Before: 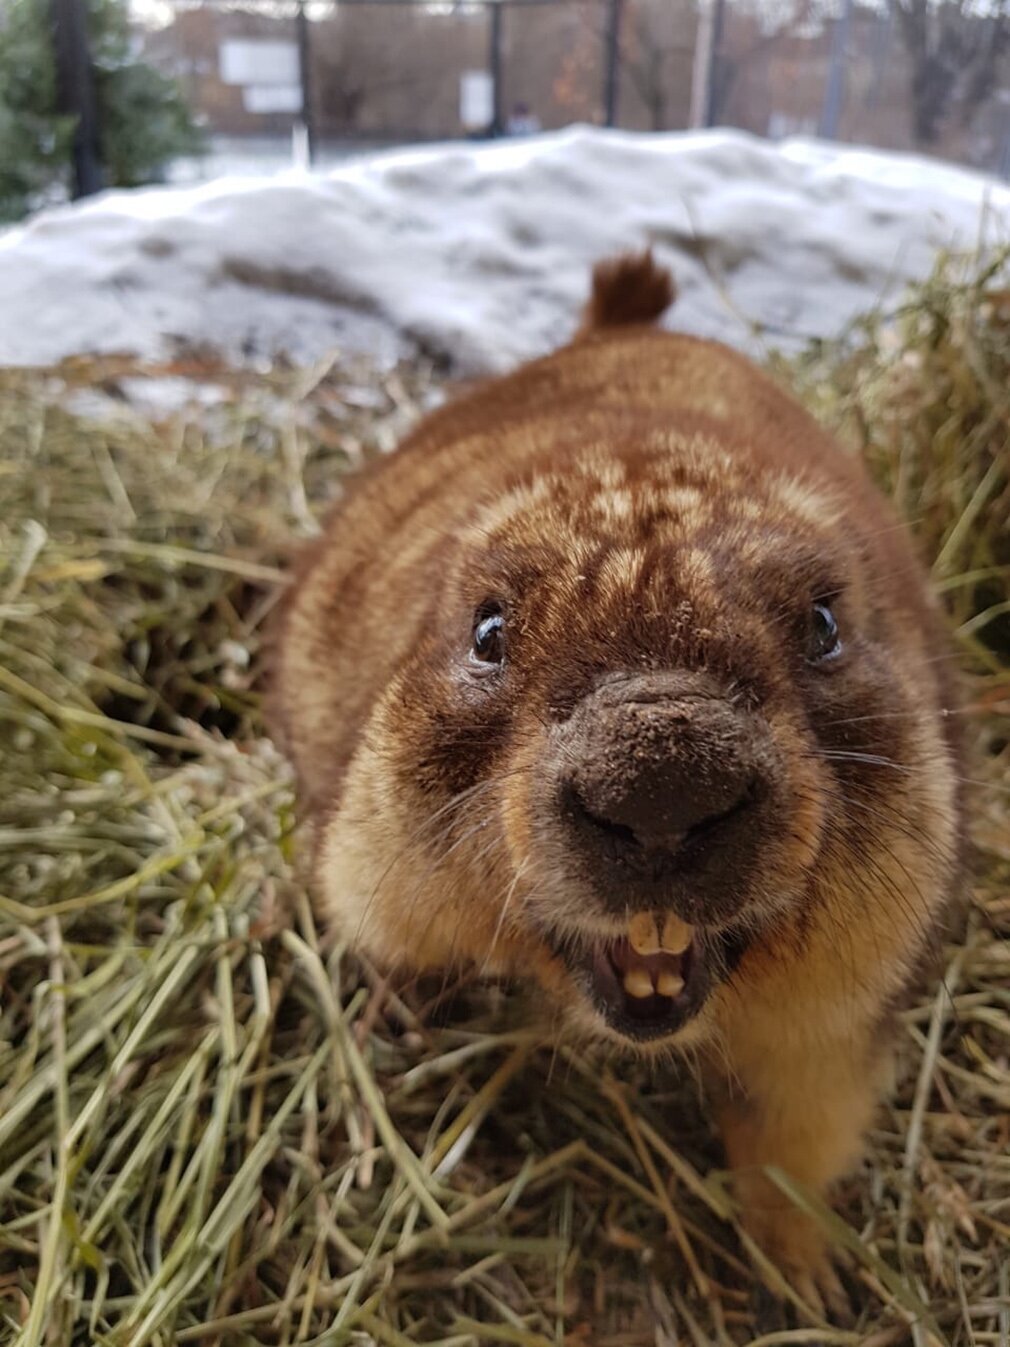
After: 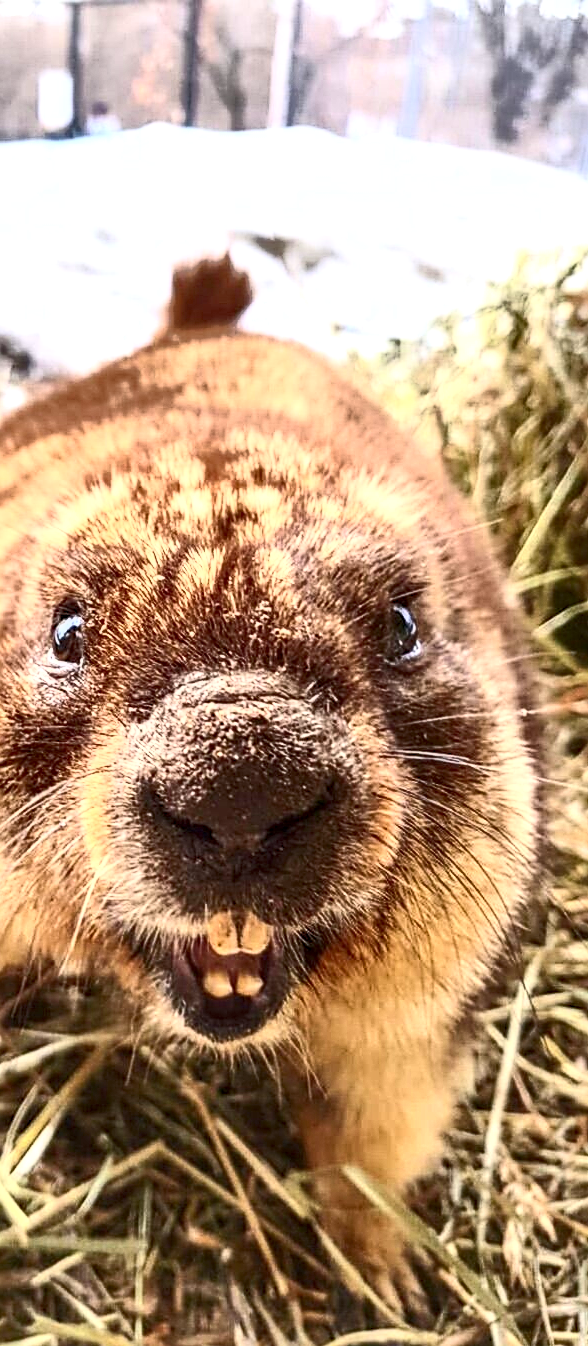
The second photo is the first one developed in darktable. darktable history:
shadows and highlights: shadows color adjustment 99.17%, highlights color adjustment 0.618%
exposure: exposure 1.141 EV, compensate exposure bias true, compensate highlight preservation false
local contrast: detail 142%
crop: left 41.782%
contrast brightness saturation: contrast 0.634, brightness 0.328, saturation 0.144
sharpen: on, module defaults
base curve: curves: ch0 [(0, 0) (0.472, 0.455) (1, 1)], preserve colors none
